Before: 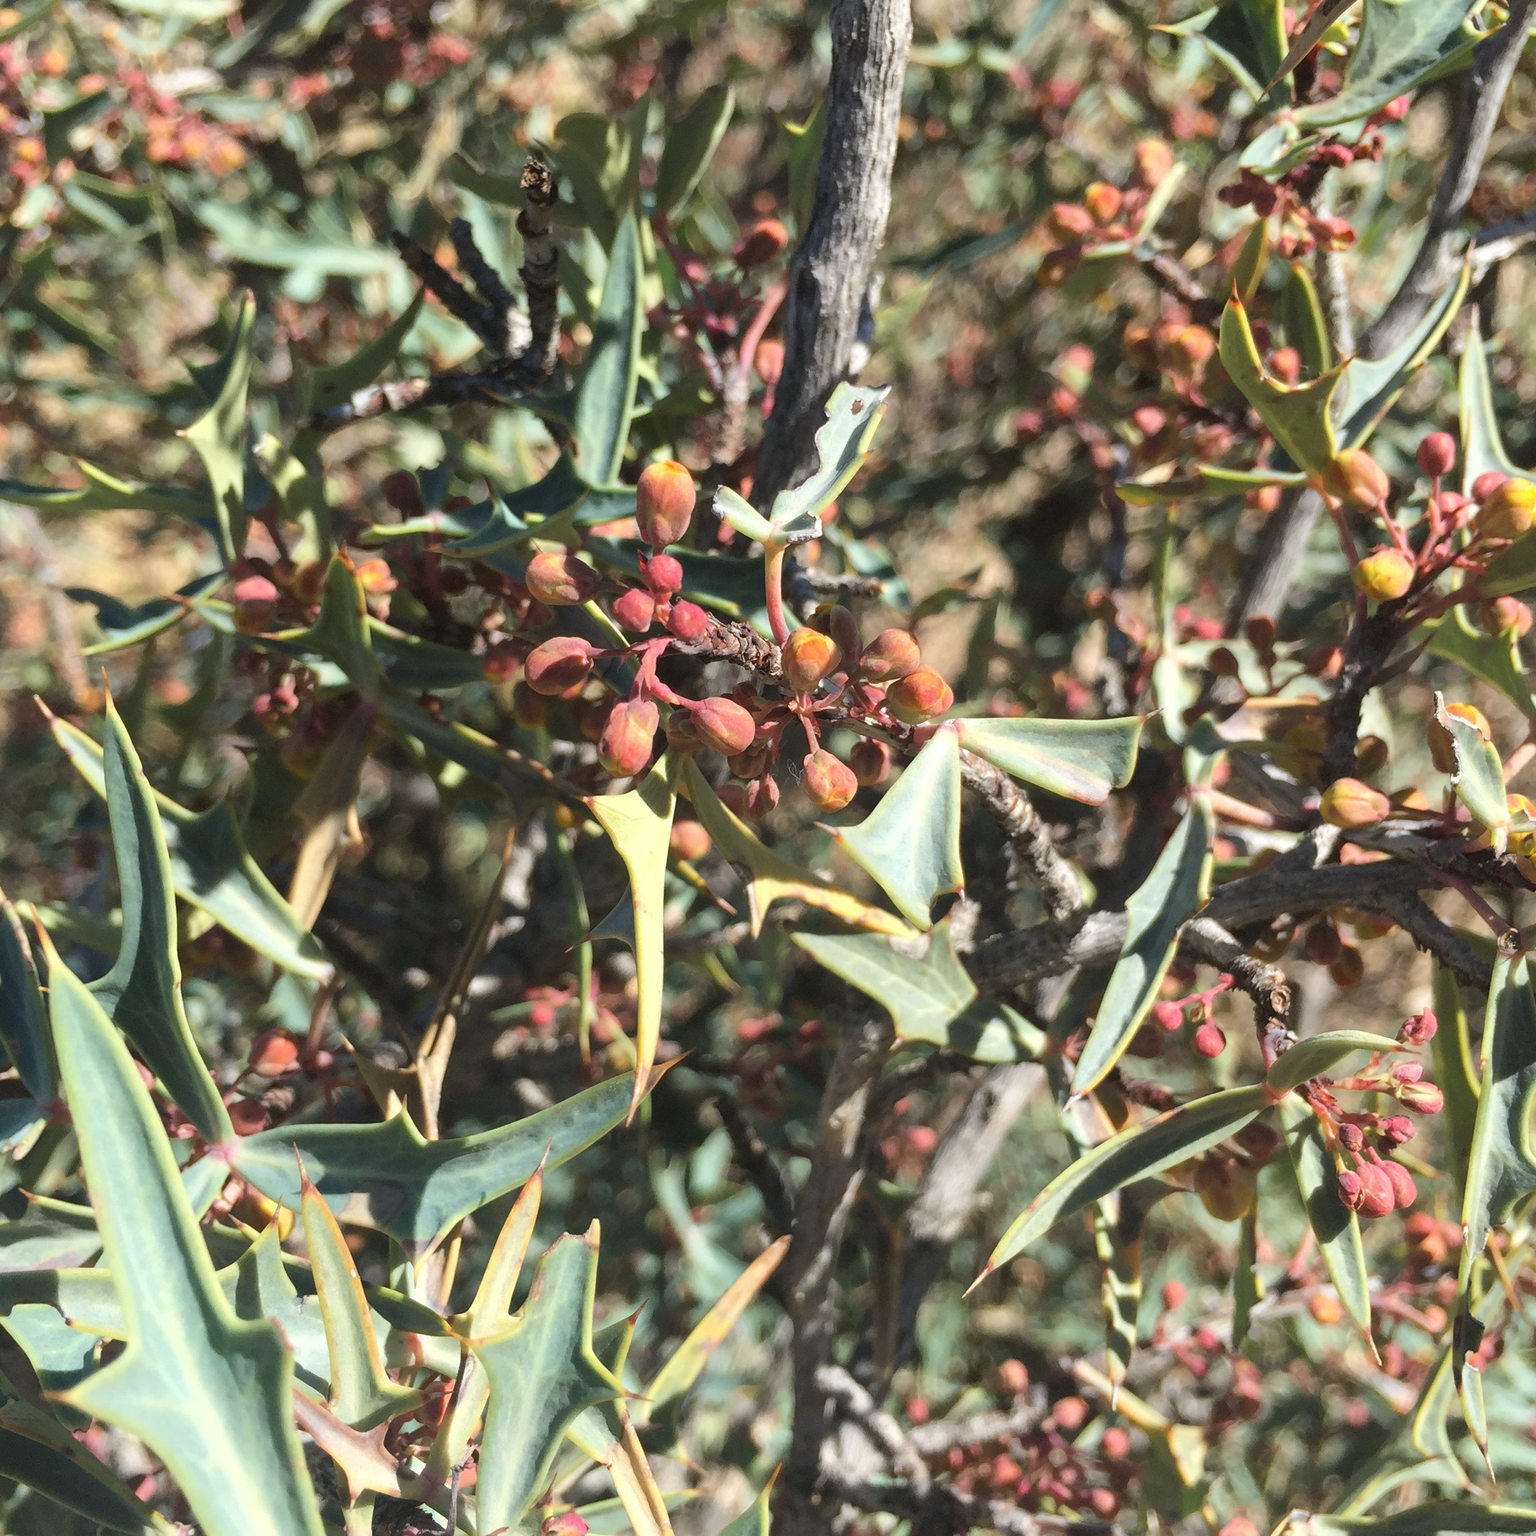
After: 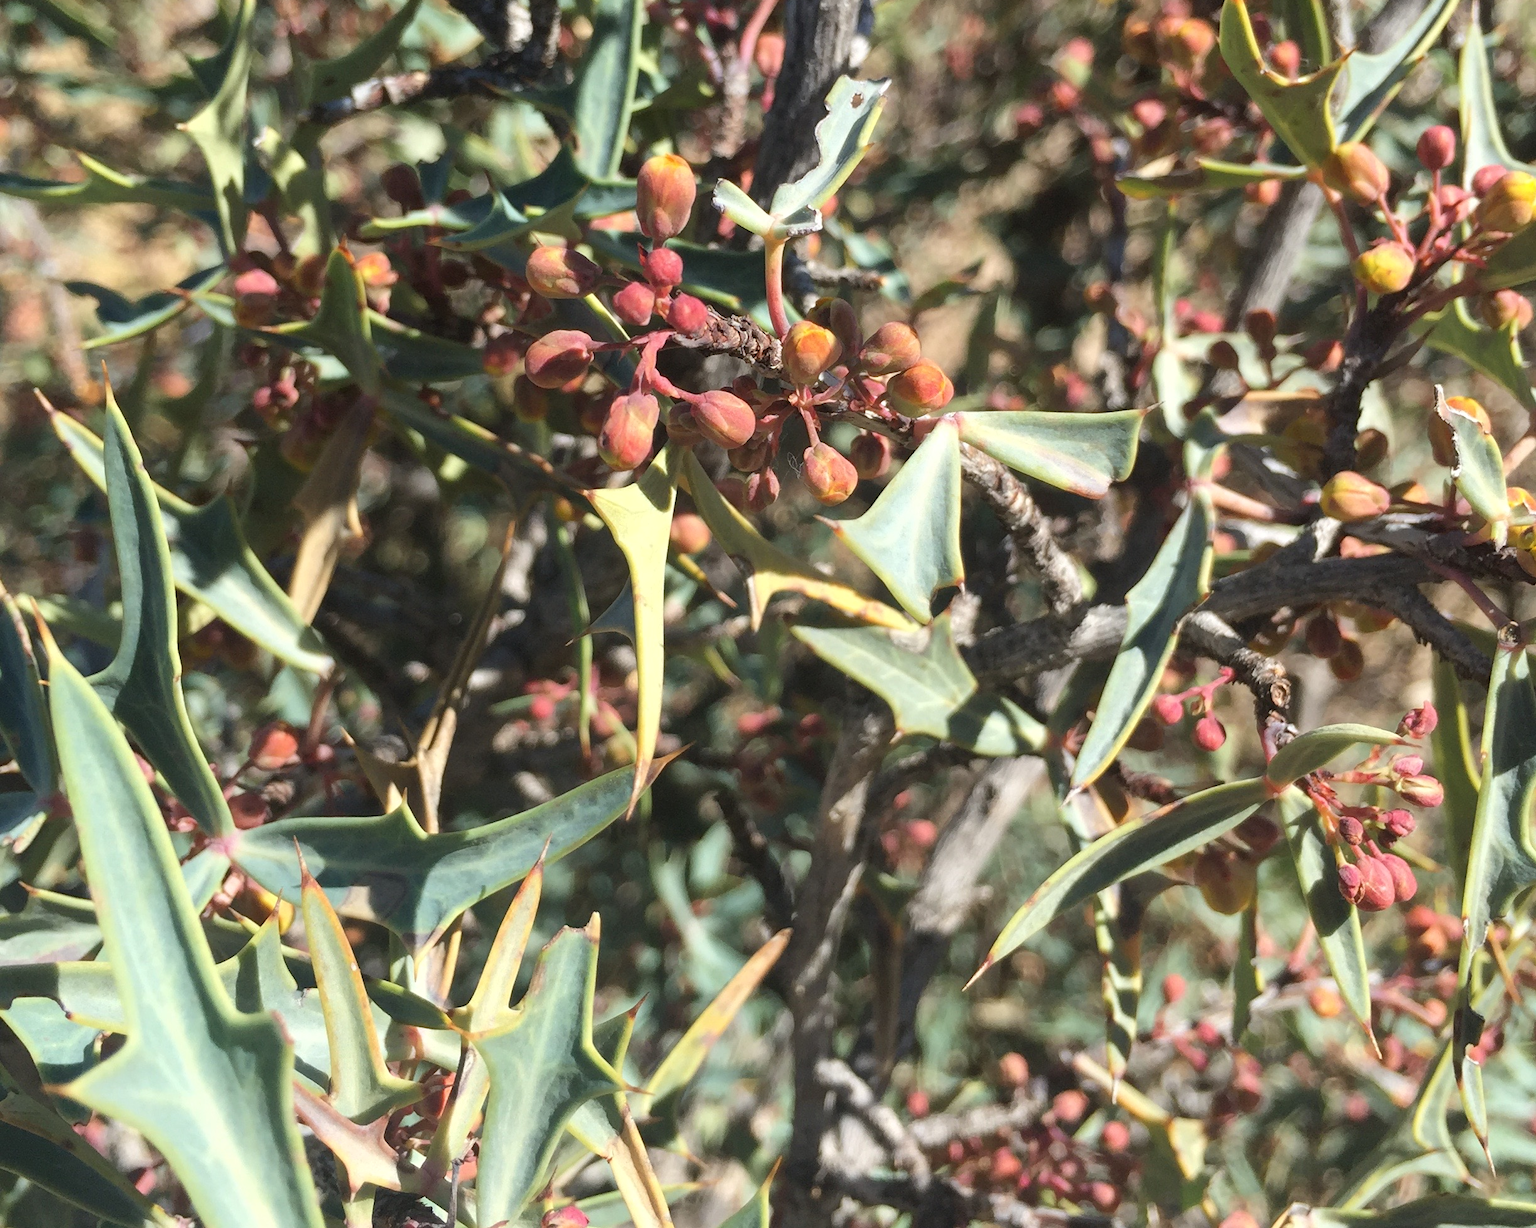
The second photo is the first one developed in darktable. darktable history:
crop and rotate: top 19.998%
tone equalizer: on, module defaults
